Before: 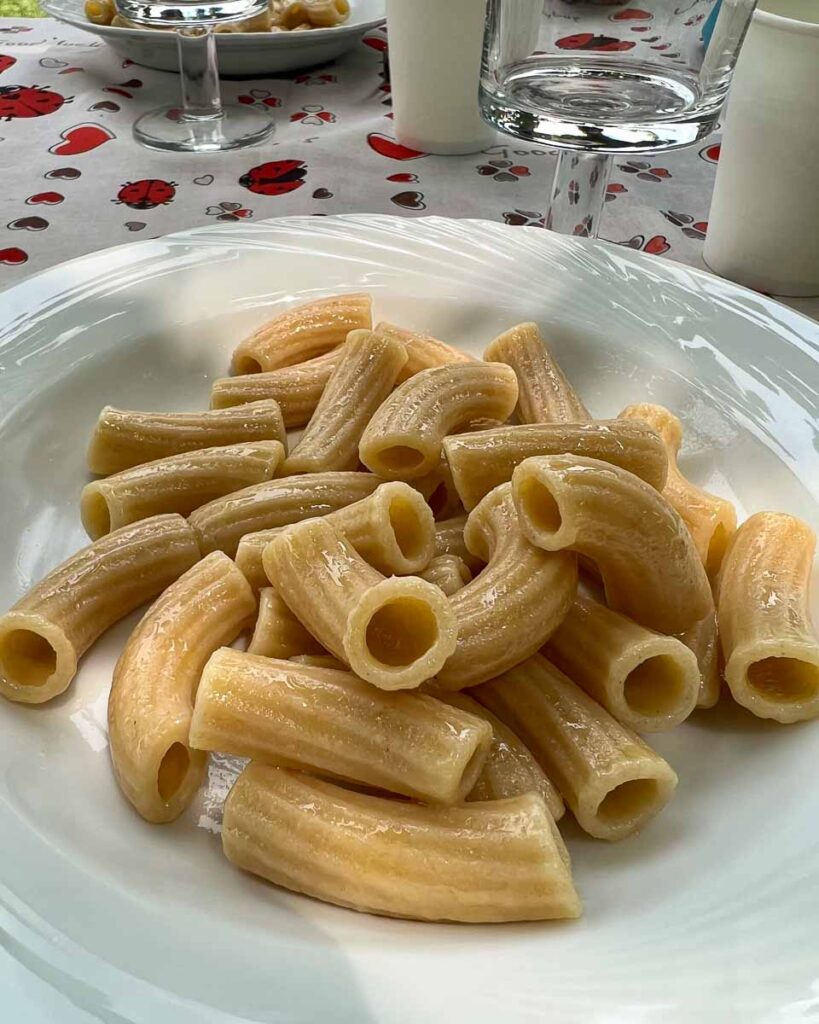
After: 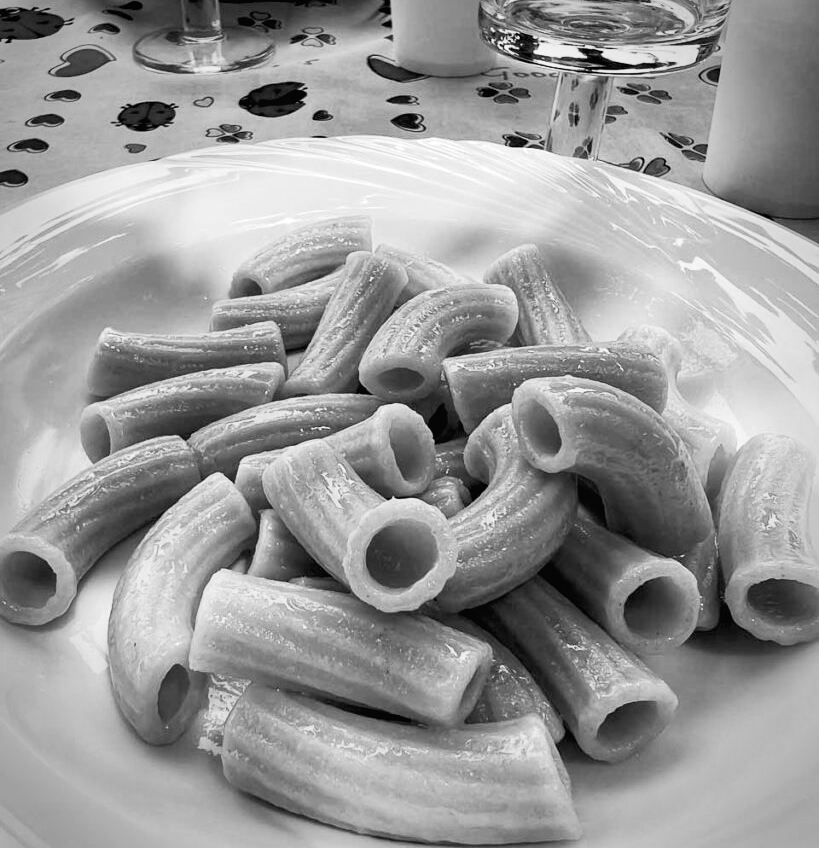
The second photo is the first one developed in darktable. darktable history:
exposure: black level correction 0.009, exposure 0.119 EV, compensate highlight preservation false
tone curve: curves: ch0 [(0, 0.013) (0.054, 0.018) (0.205, 0.191) (0.289, 0.292) (0.39, 0.424) (0.493, 0.551) (0.647, 0.752) (0.796, 0.887) (1, 0.998)]; ch1 [(0, 0) (0.371, 0.339) (0.477, 0.452) (0.494, 0.495) (0.501, 0.501) (0.51, 0.516) (0.54, 0.557) (0.572, 0.605) (0.625, 0.687) (0.774, 0.841) (1, 1)]; ch2 [(0, 0) (0.32, 0.281) (0.403, 0.399) (0.441, 0.428) (0.47, 0.469) (0.498, 0.496) (0.524, 0.543) (0.551, 0.579) (0.633, 0.665) (0.7, 0.711) (1, 1)], color space Lab, independent channels, preserve colors none
color balance rgb: perceptual saturation grading › global saturation 30%, global vibrance 20%
monochrome: on, module defaults
shadows and highlights: shadows 75, highlights -25, soften with gaussian
crop: top 7.625%, bottom 8.027%
vignetting: automatic ratio true
white balance: red 1, blue 1
